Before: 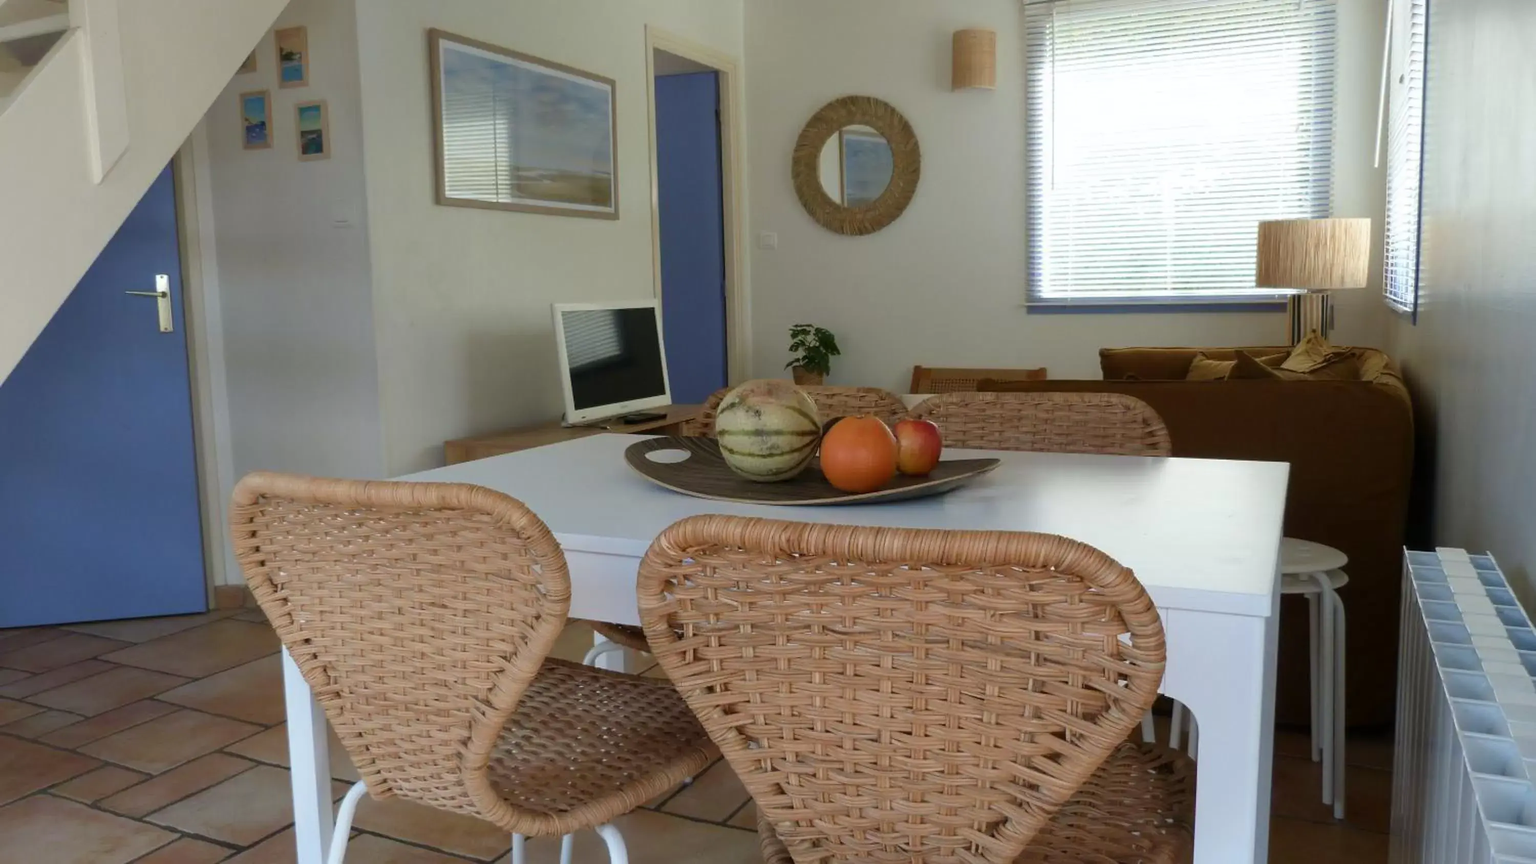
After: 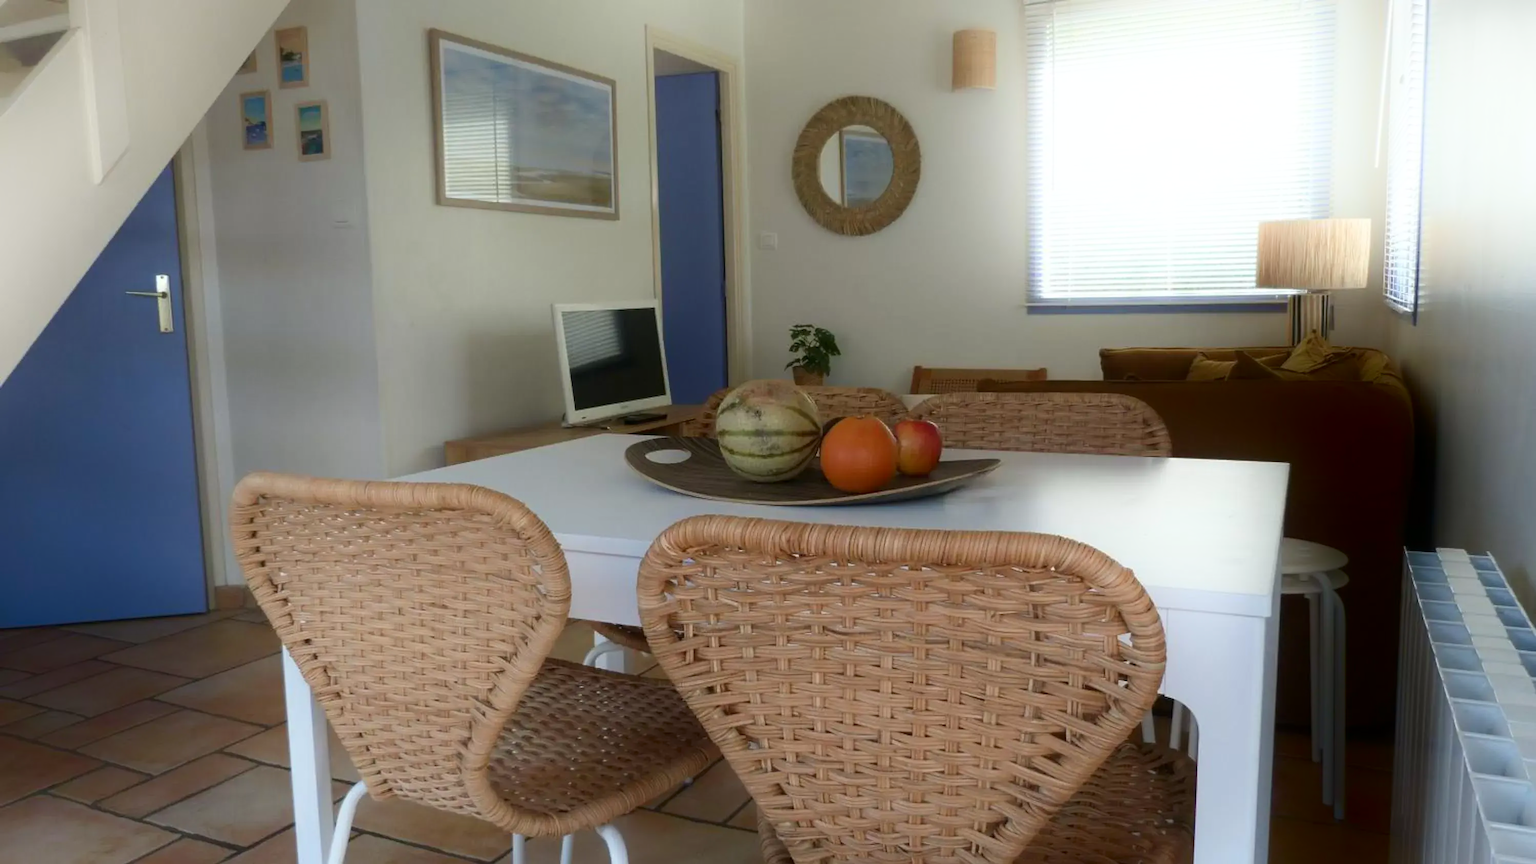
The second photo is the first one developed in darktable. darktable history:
shadows and highlights: shadows -89.88, highlights 91.2, soften with gaussian
